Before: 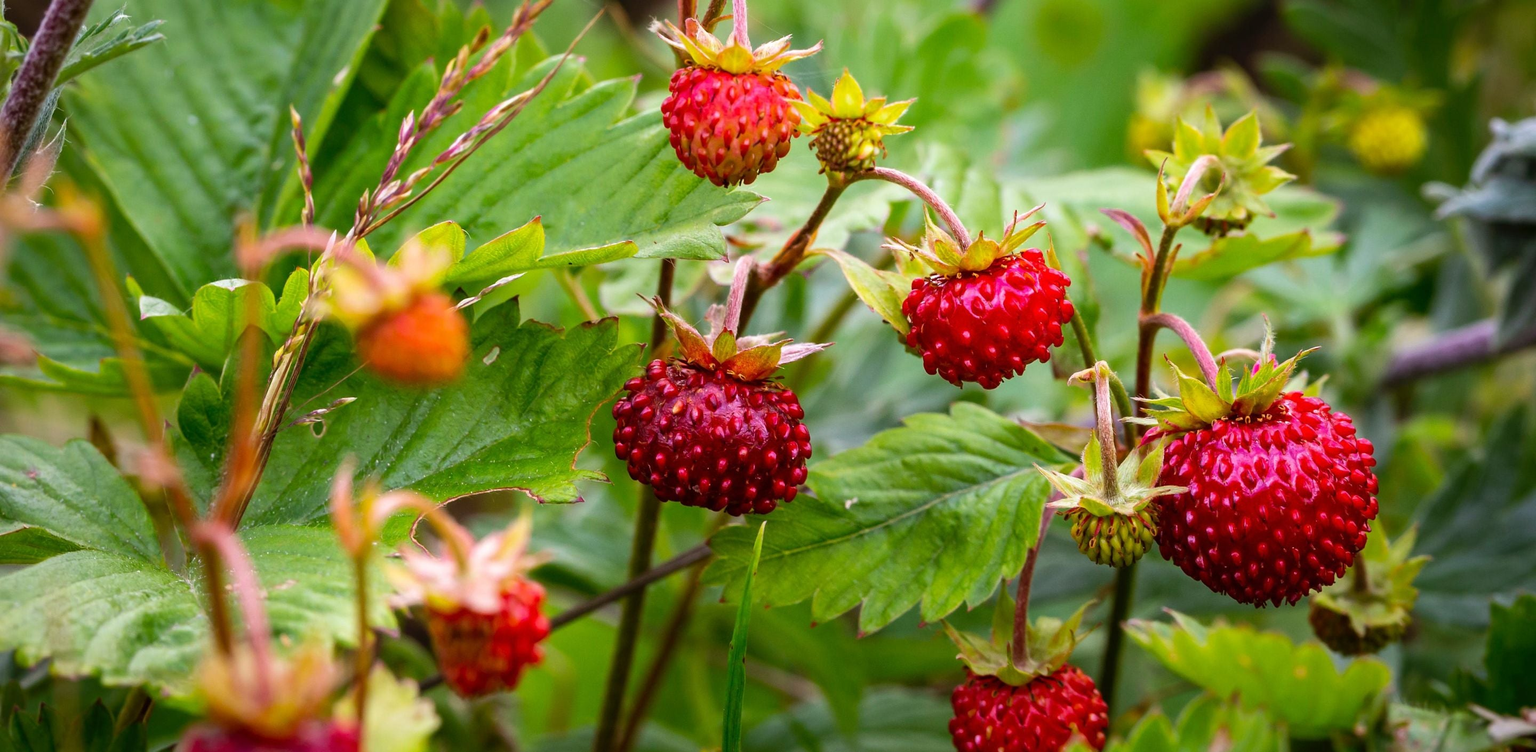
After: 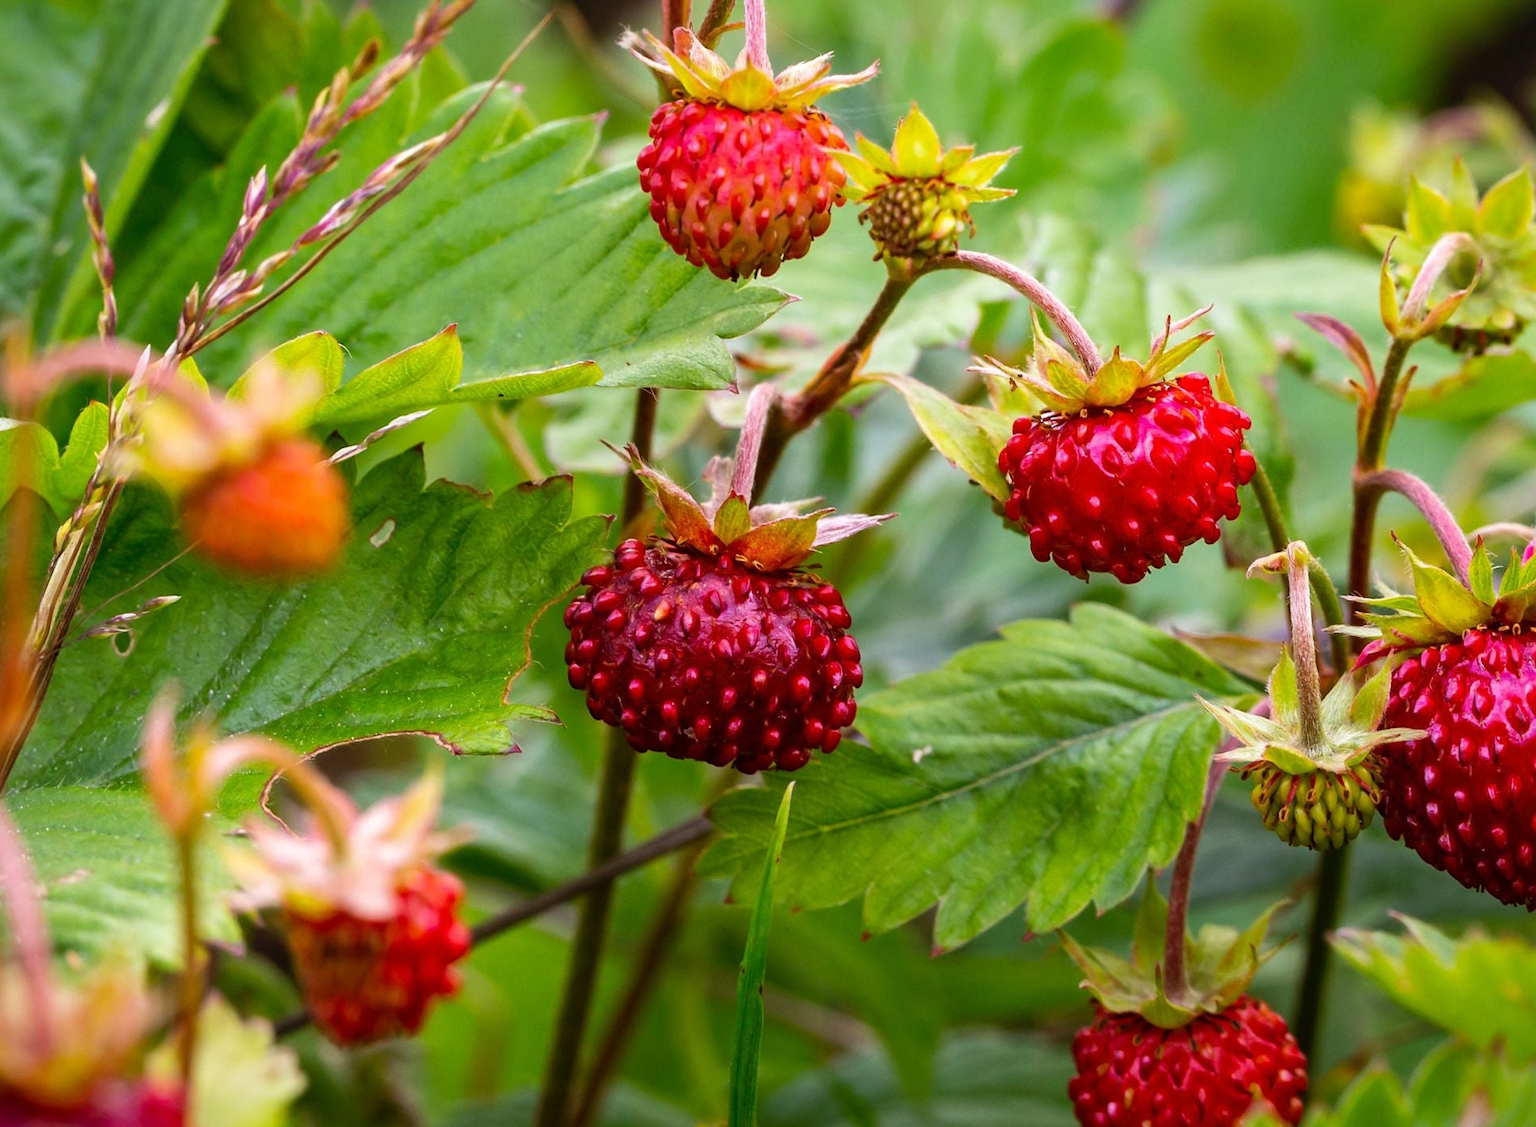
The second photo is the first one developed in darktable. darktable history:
crop: left 15.415%, right 17.862%
